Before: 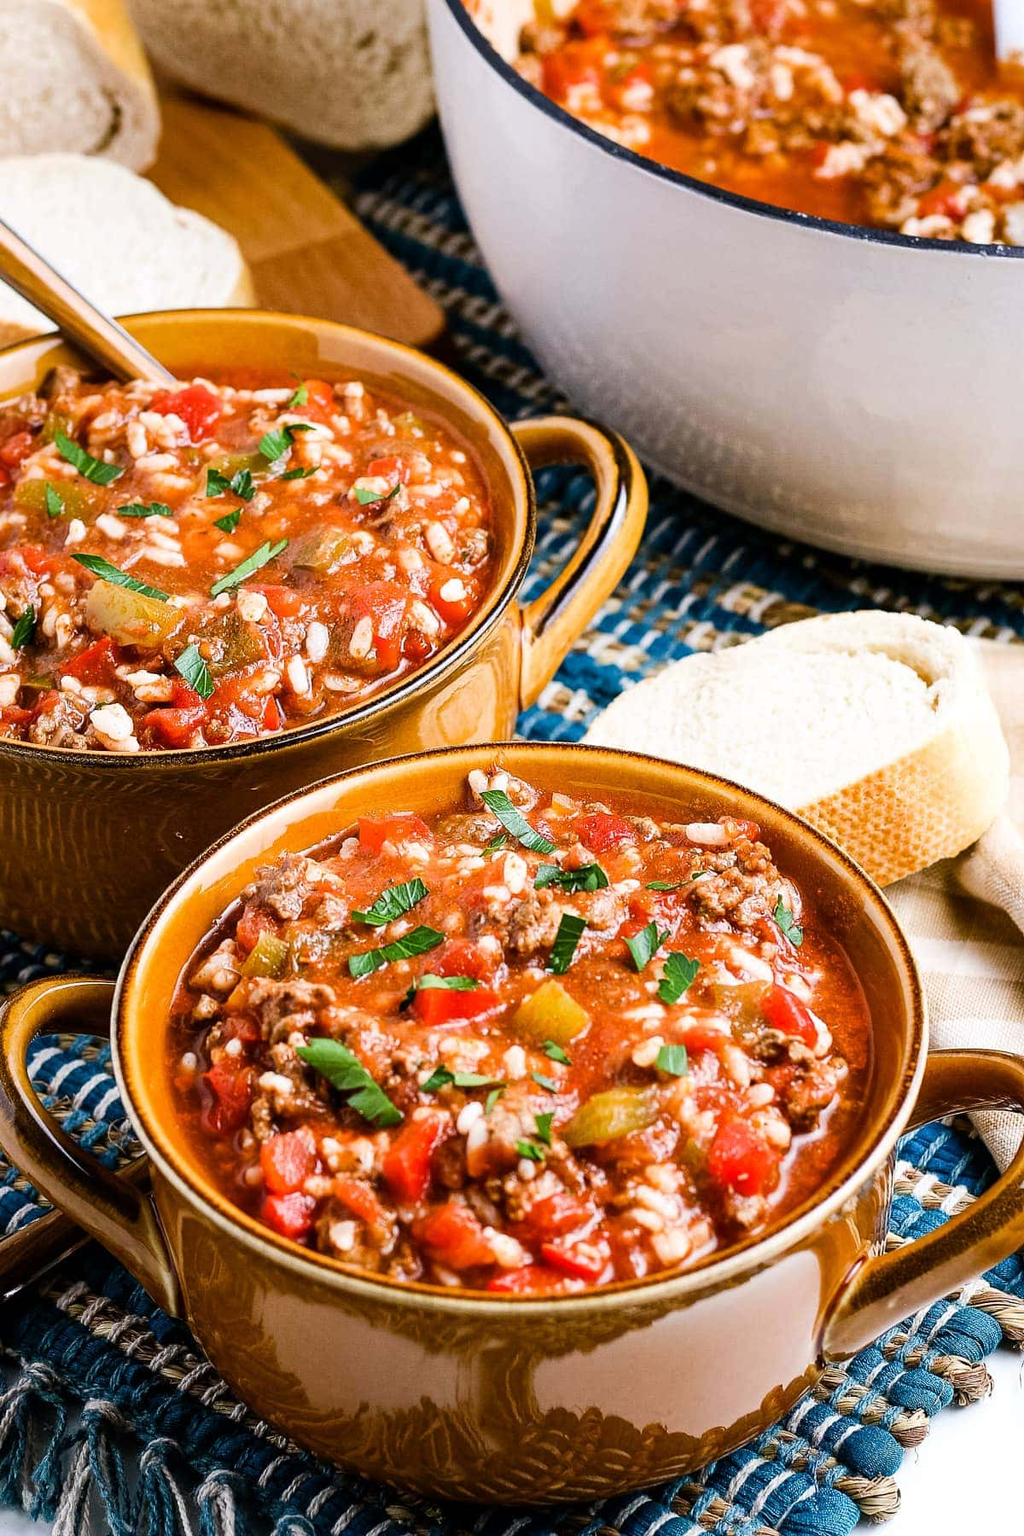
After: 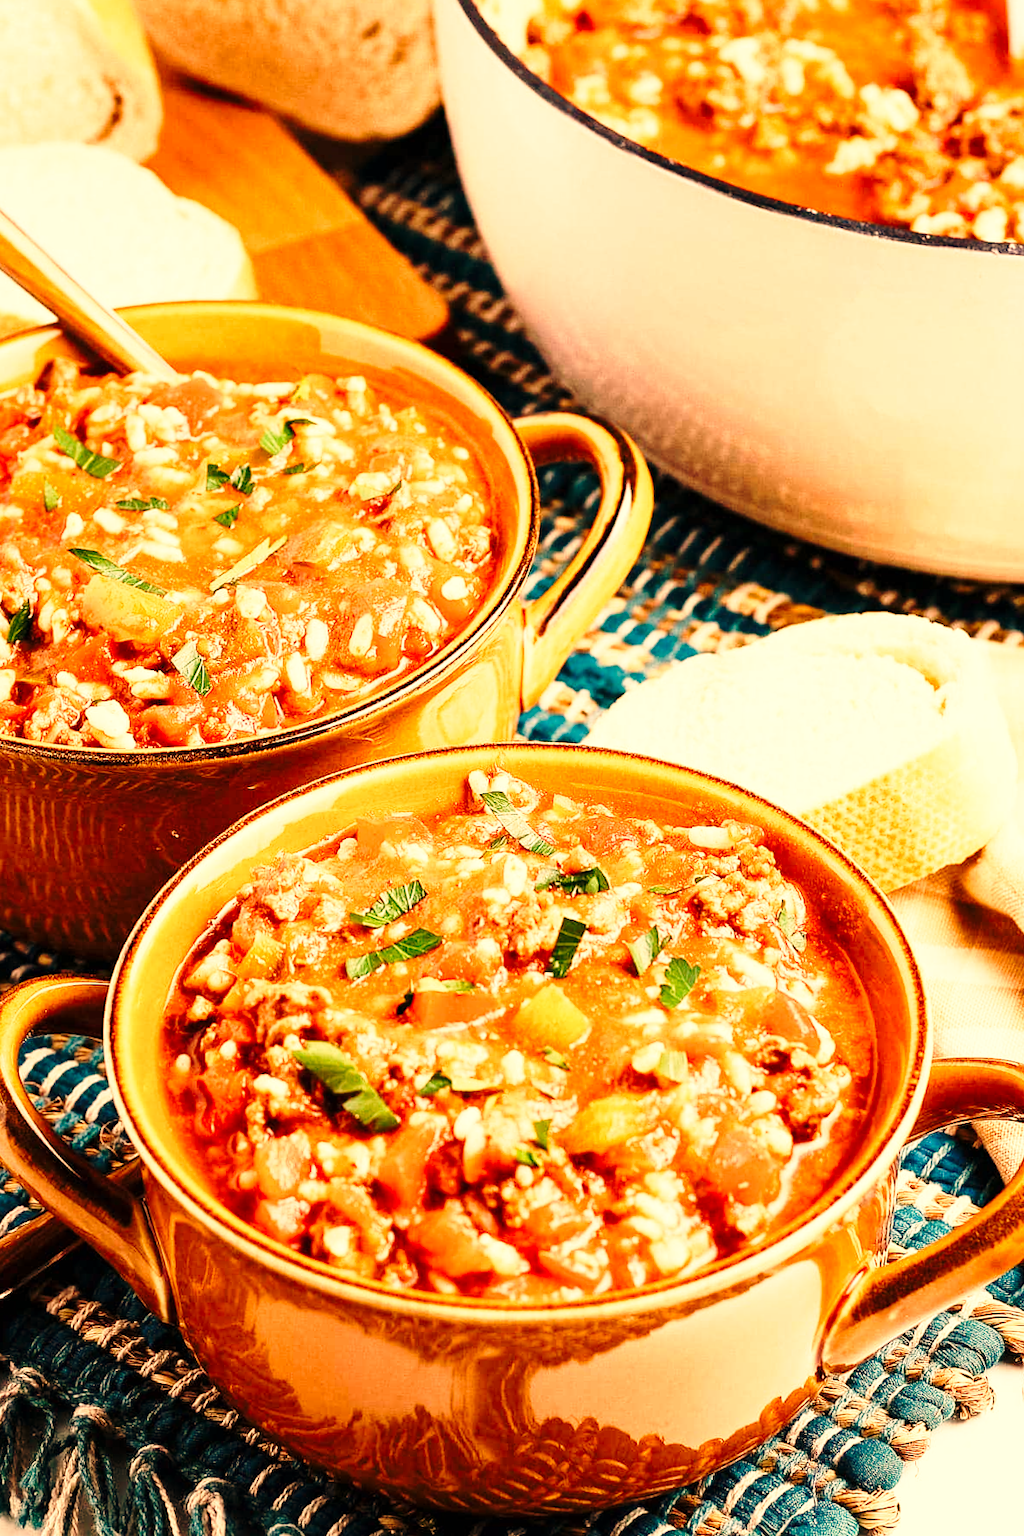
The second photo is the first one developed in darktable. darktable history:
crop and rotate: angle -0.5°
white balance: red 1.467, blue 0.684
base curve: curves: ch0 [(0, 0) (0.028, 0.03) (0.121, 0.232) (0.46, 0.748) (0.859, 0.968) (1, 1)], preserve colors none
